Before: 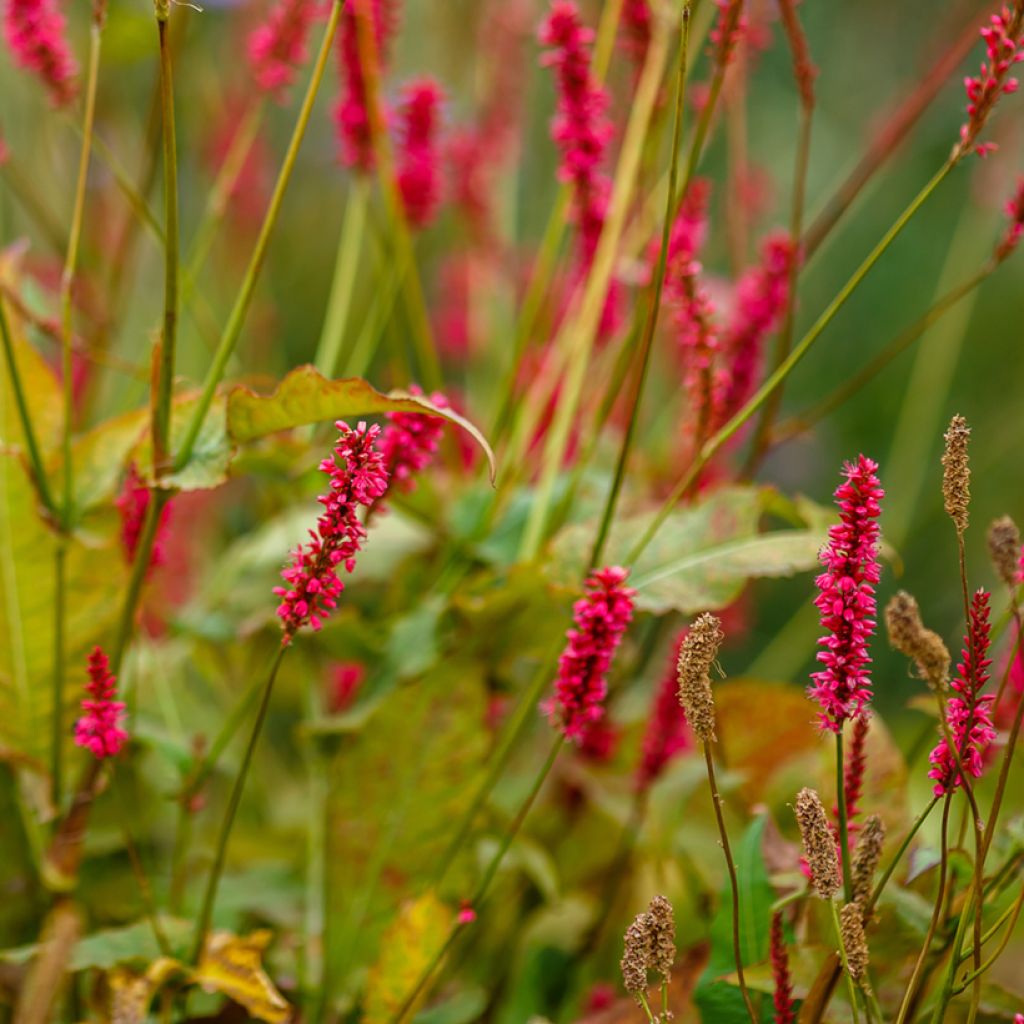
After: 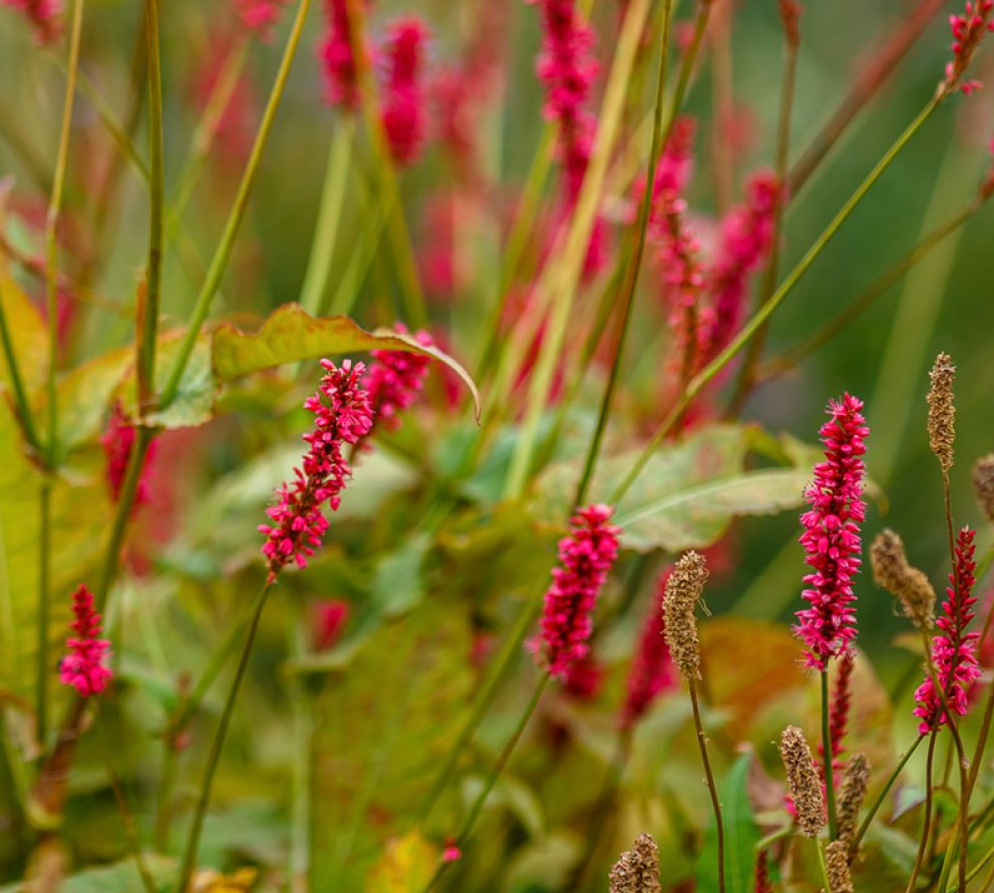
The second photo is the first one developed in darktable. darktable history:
local contrast: detail 110%
crop: left 1.496%, top 6.138%, right 1.389%, bottom 6.652%
